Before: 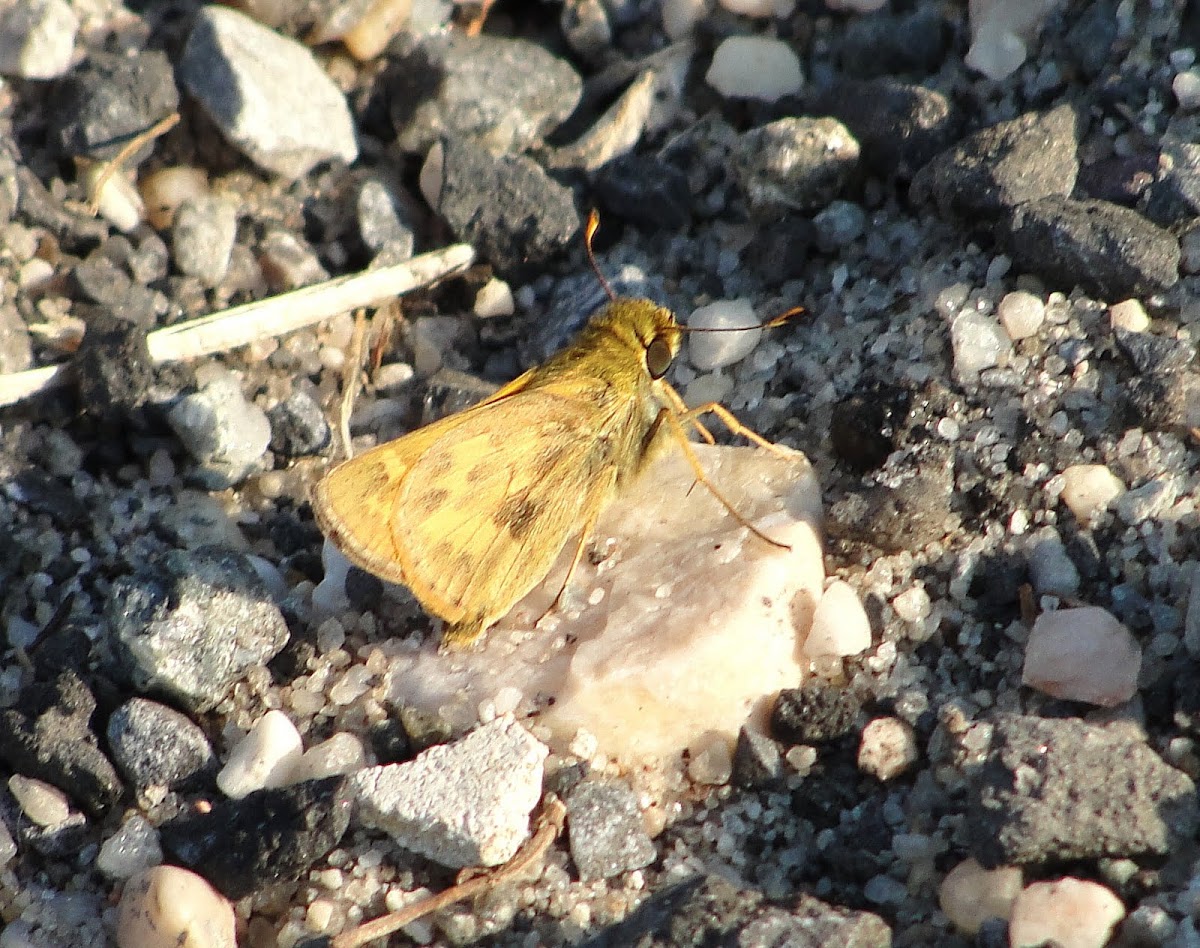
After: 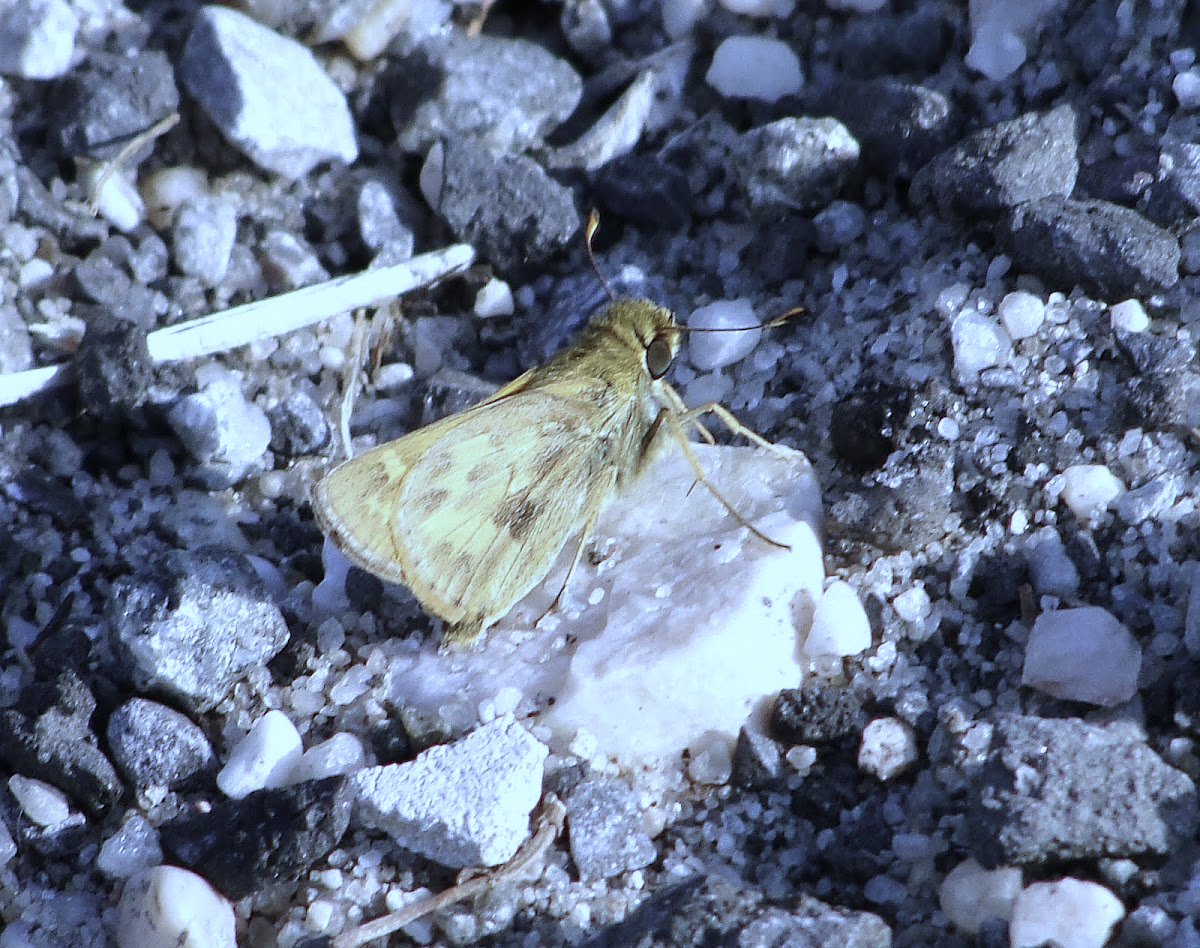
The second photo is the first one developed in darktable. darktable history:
white balance: red 0.766, blue 1.537
color zones: curves: ch0 [(0, 0.559) (0.153, 0.551) (0.229, 0.5) (0.429, 0.5) (0.571, 0.5) (0.714, 0.5) (0.857, 0.5) (1, 0.559)]; ch1 [(0, 0.417) (0.112, 0.336) (0.213, 0.26) (0.429, 0.34) (0.571, 0.35) (0.683, 0.331) (0.857, 0.344) (1, 0.417)]
